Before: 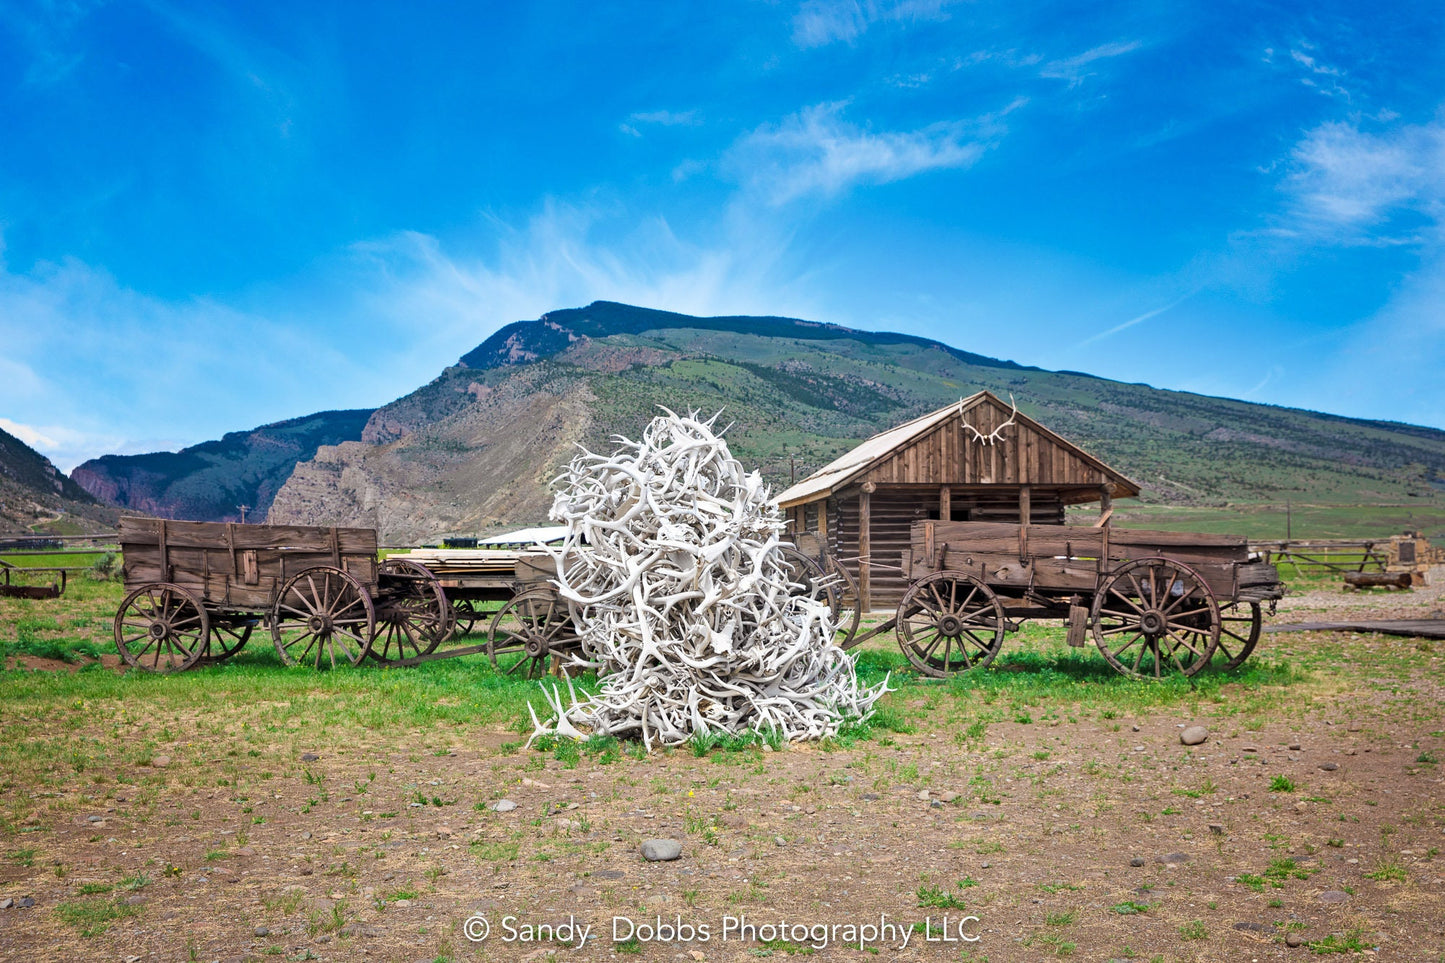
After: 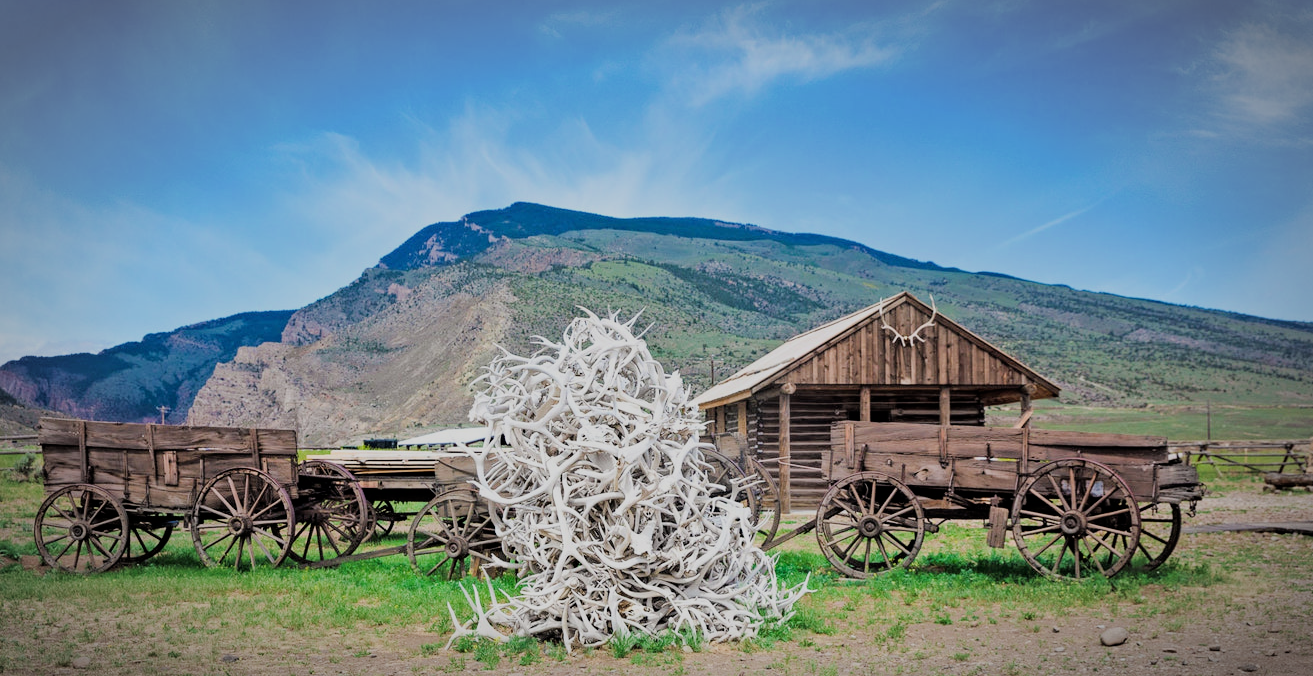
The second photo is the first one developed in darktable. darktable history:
filmic rgb: black relative exposure -6.82 EV, white relative exposure 5.89 EV, hardness 2.71
vignetting: automatic ratio true
exposure: exposure 0.3 EV, compensate highlight preservation false
crop: left 5.596%, top 10.314%, right 3.534%, bottom 19.395%
